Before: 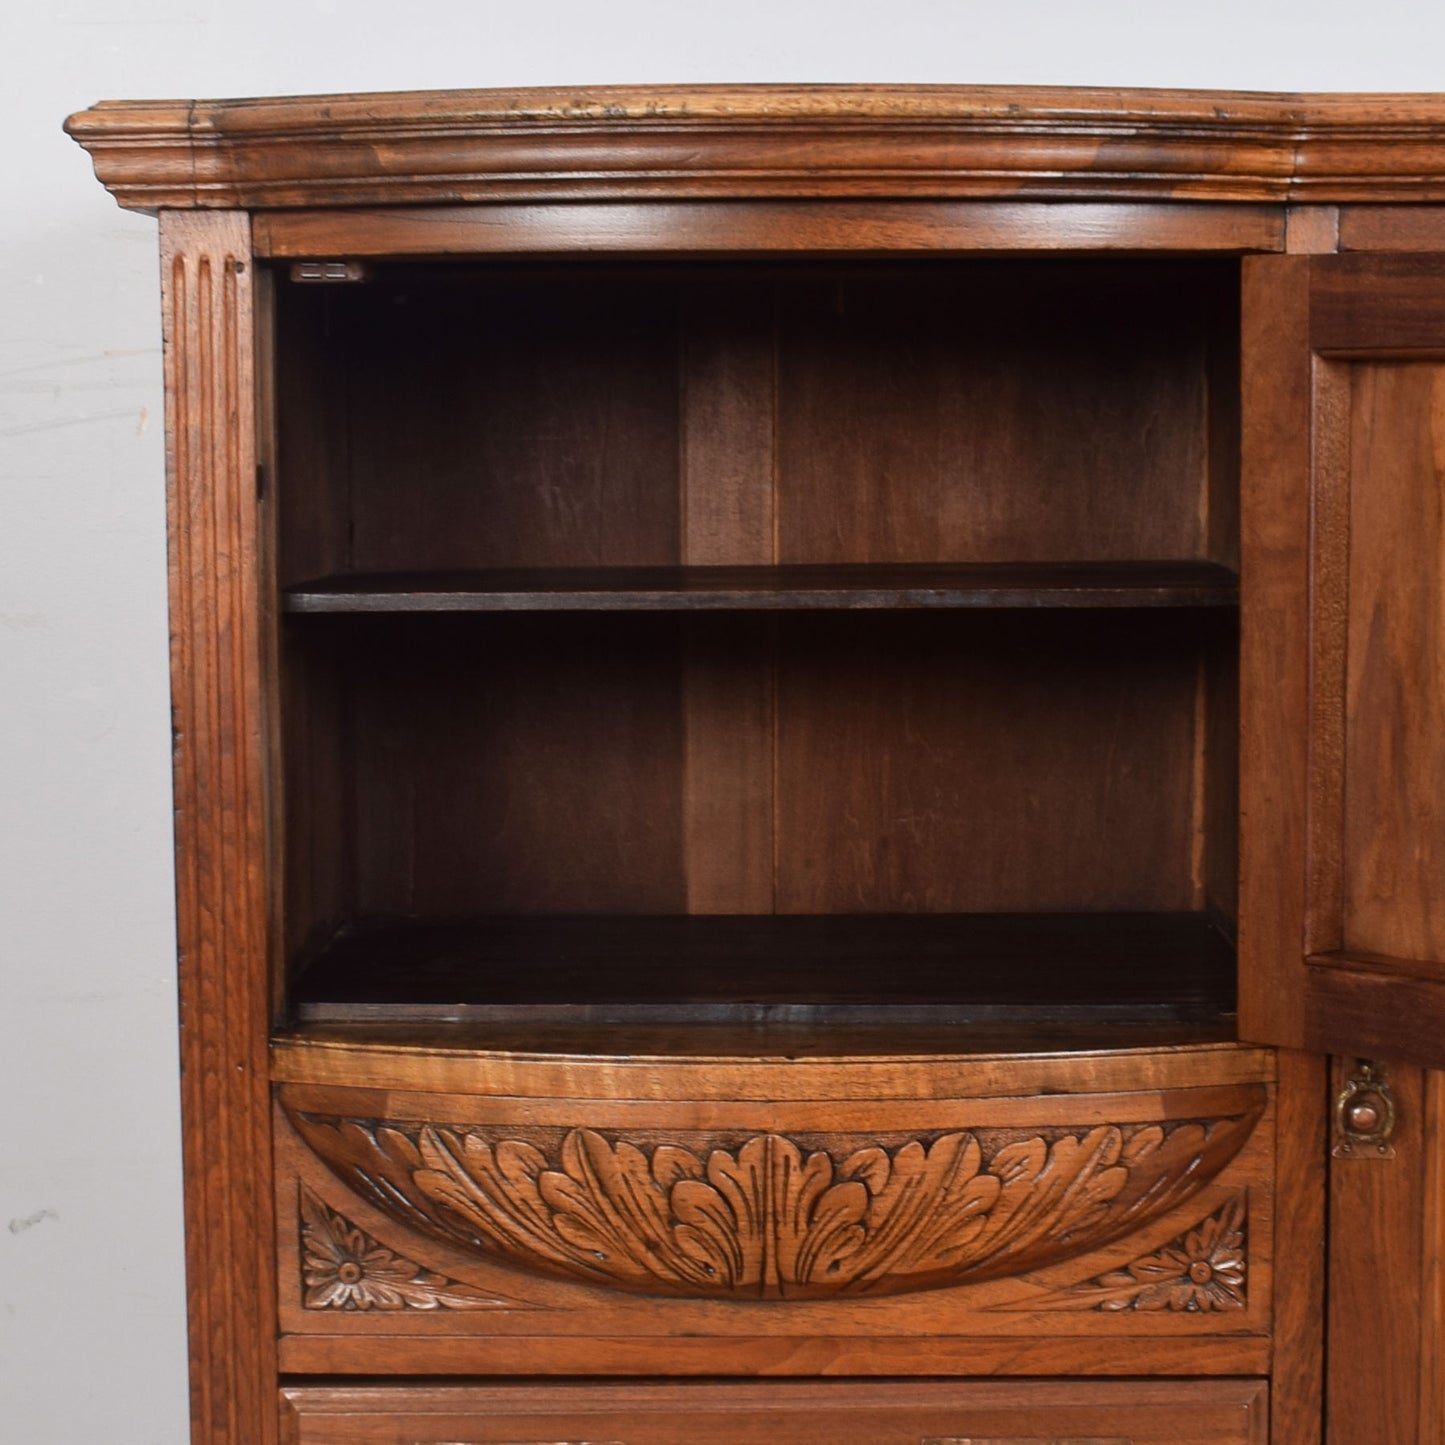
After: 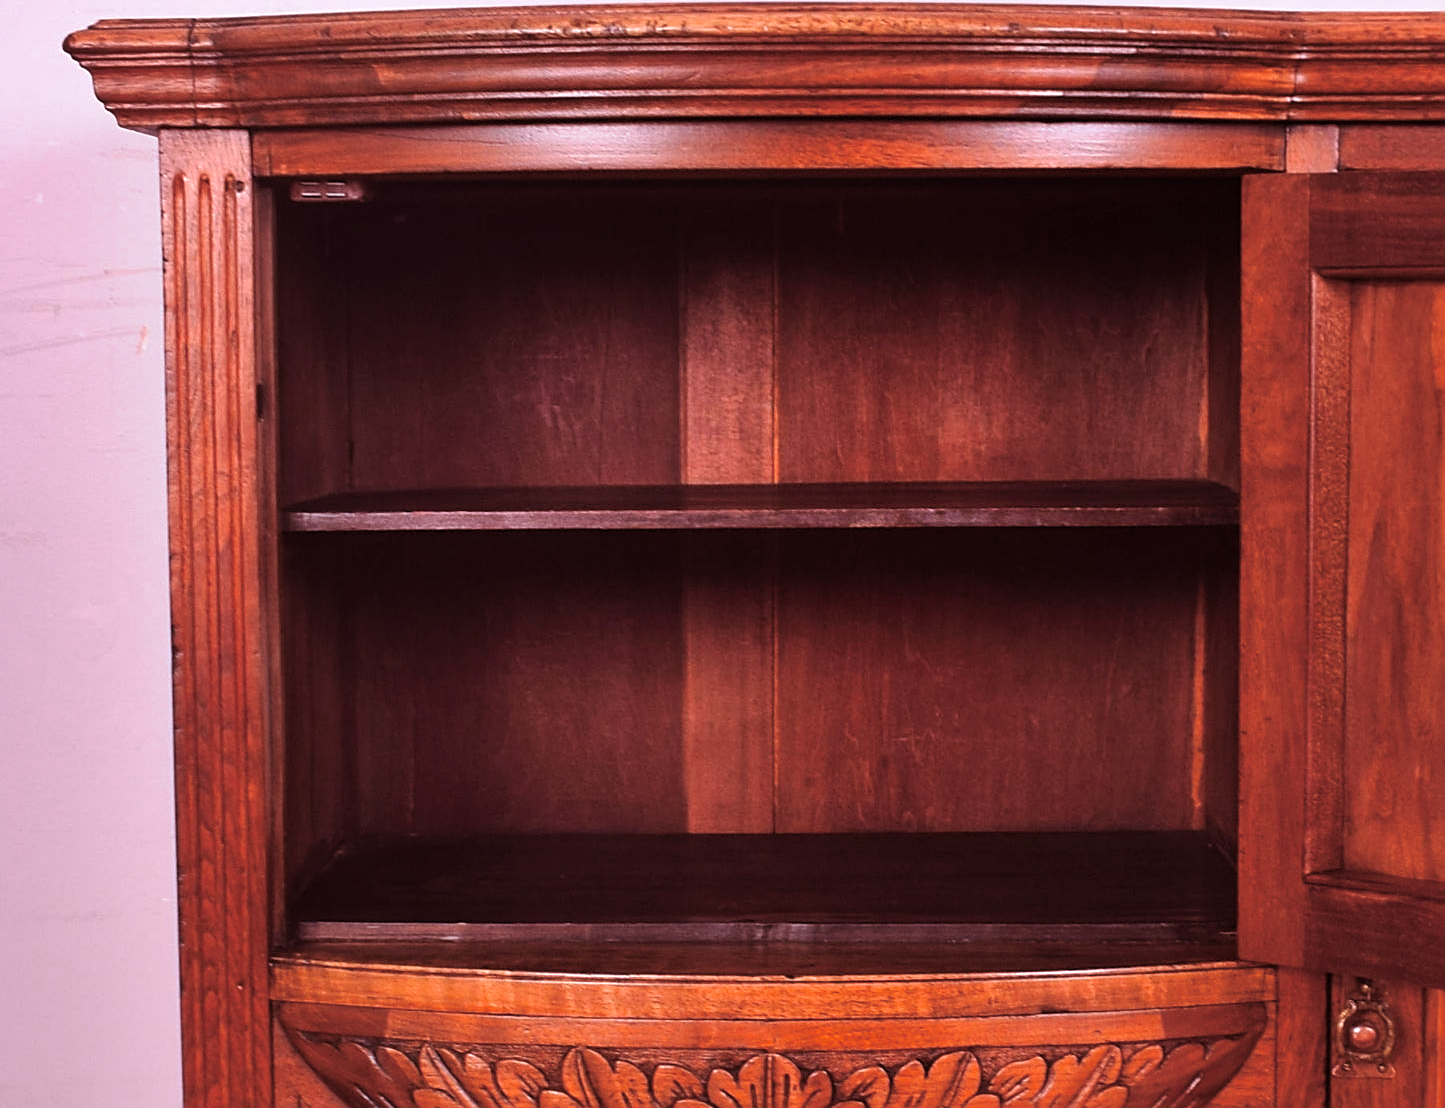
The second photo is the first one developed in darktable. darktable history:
white balance: red 1.188, blue 1.11
rotate and perspective: automatic cropping off
sharpen: on, module defaults
crop: top 5.667%, bottom 17.637%
color balance rgb: perceptual saturation grading › global saturation 20%, perceptual saturation grading › highlights -25%, perceptual saturation grading › shadows 25%
vibrance: vibrance 60%
shadows and highlights: soften with gaussian
split-toning: highlights › hue 180°
